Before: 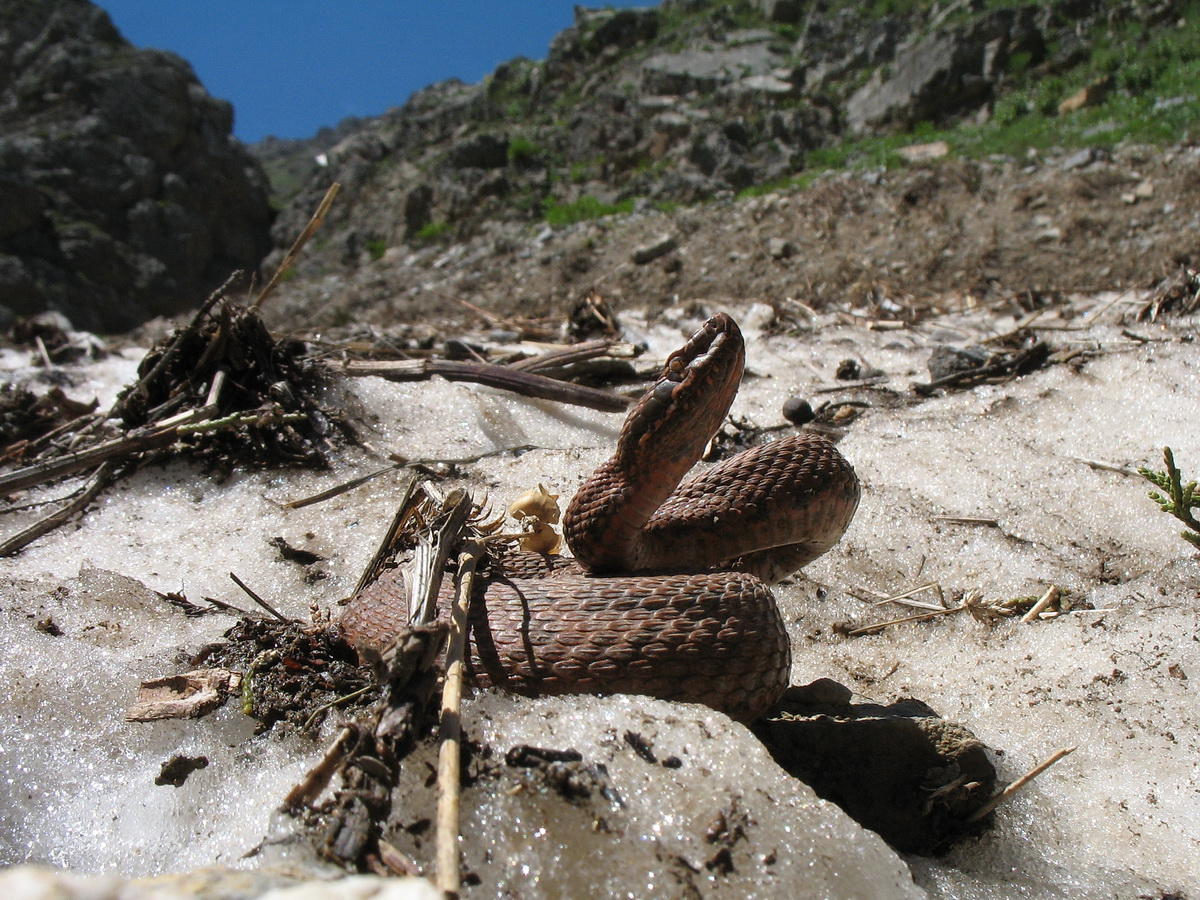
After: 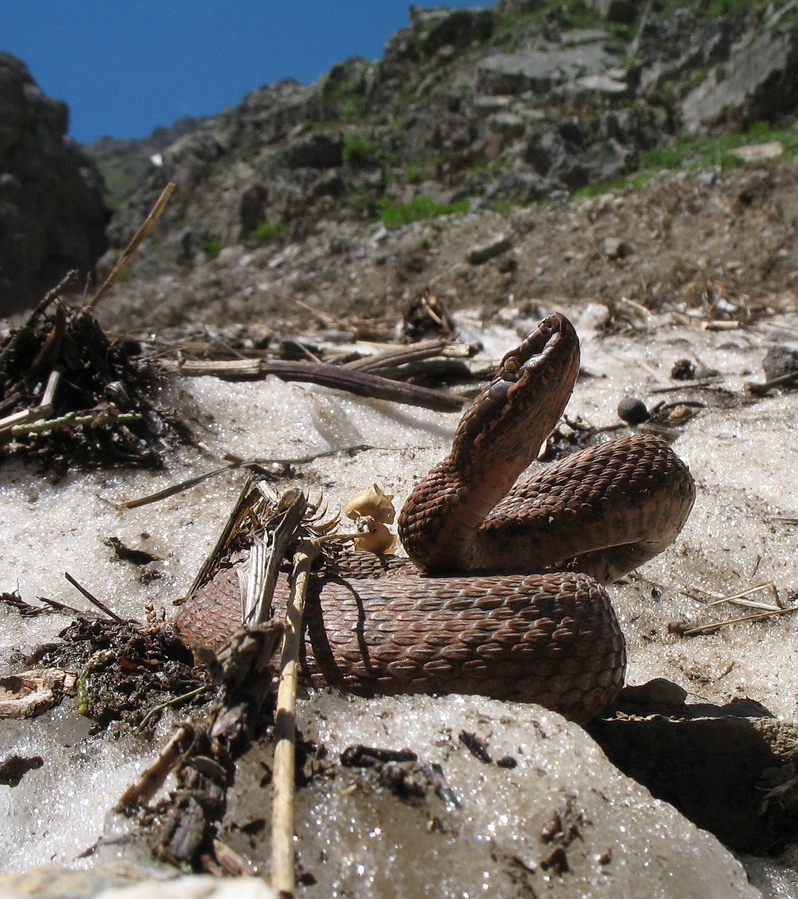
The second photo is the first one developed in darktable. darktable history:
crop and rotate: left 13.784%, right 19.671%
